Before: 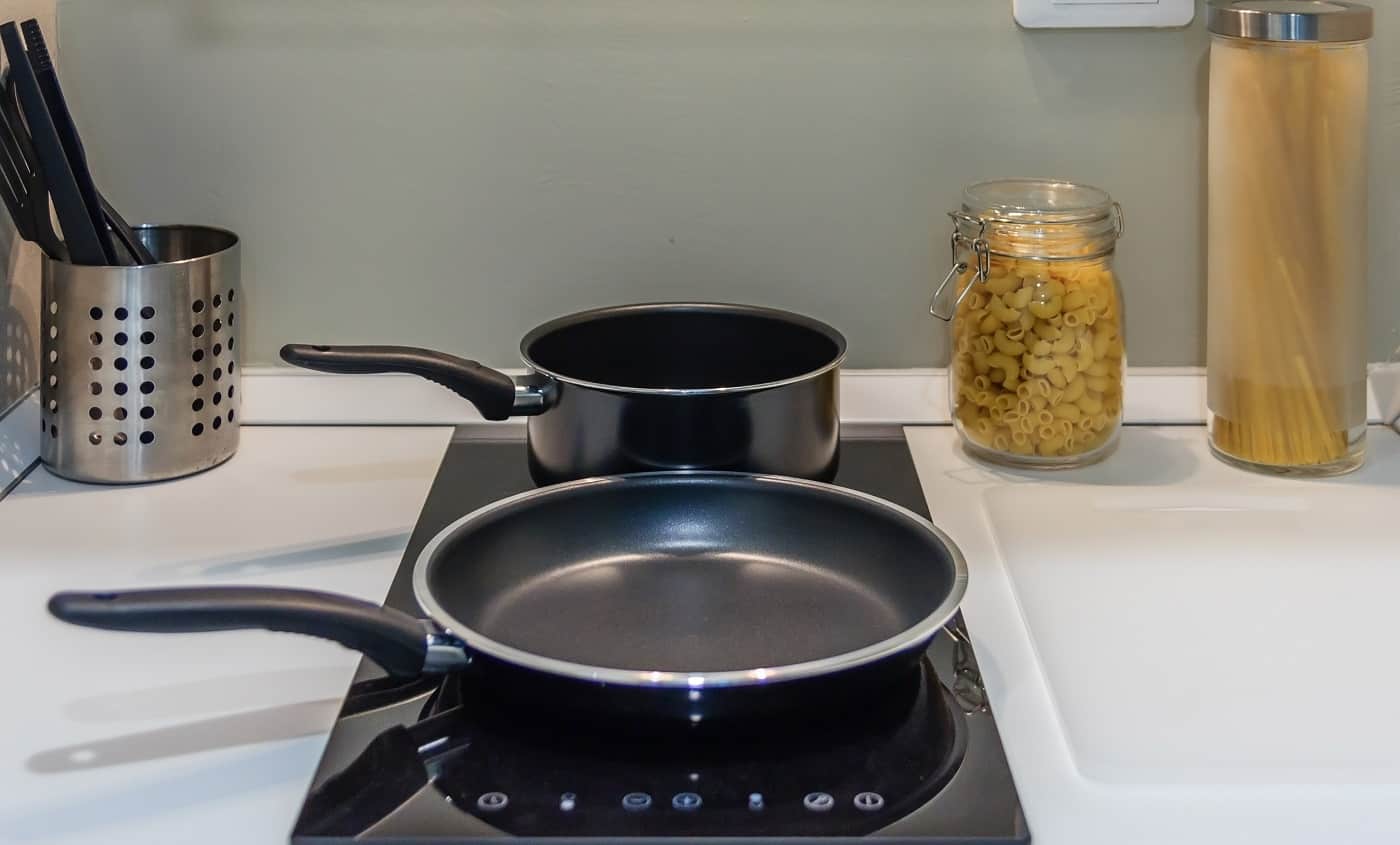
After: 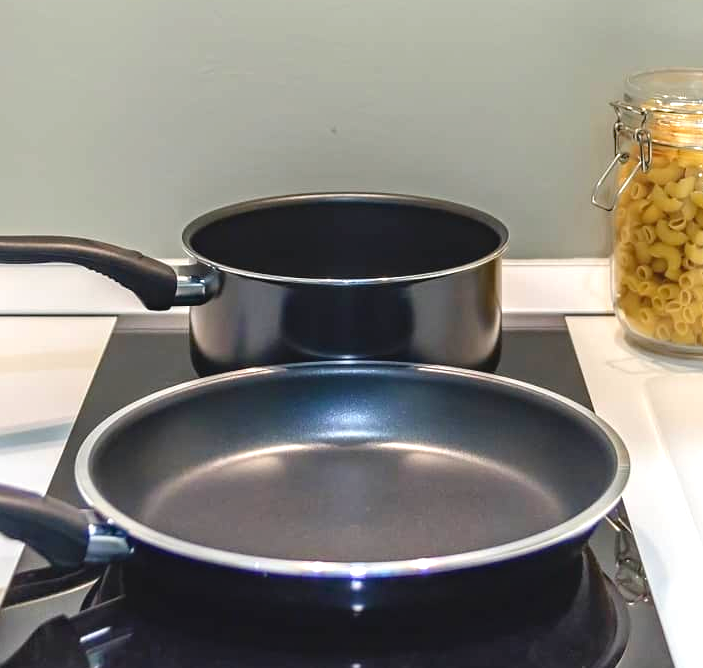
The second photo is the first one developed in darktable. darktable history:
contrast brightness saturation: contrast -0.112
crop and rotate: angle 0.014°, left 24.2%, top 13.055%, right 25.534%, bottom 7.848%
haze removal: strength 0.111, distance 0.251, compatibility mode true, adaptive false
exposure: black level correction 0, exposure 1 EV, compensate highlight preservation false
